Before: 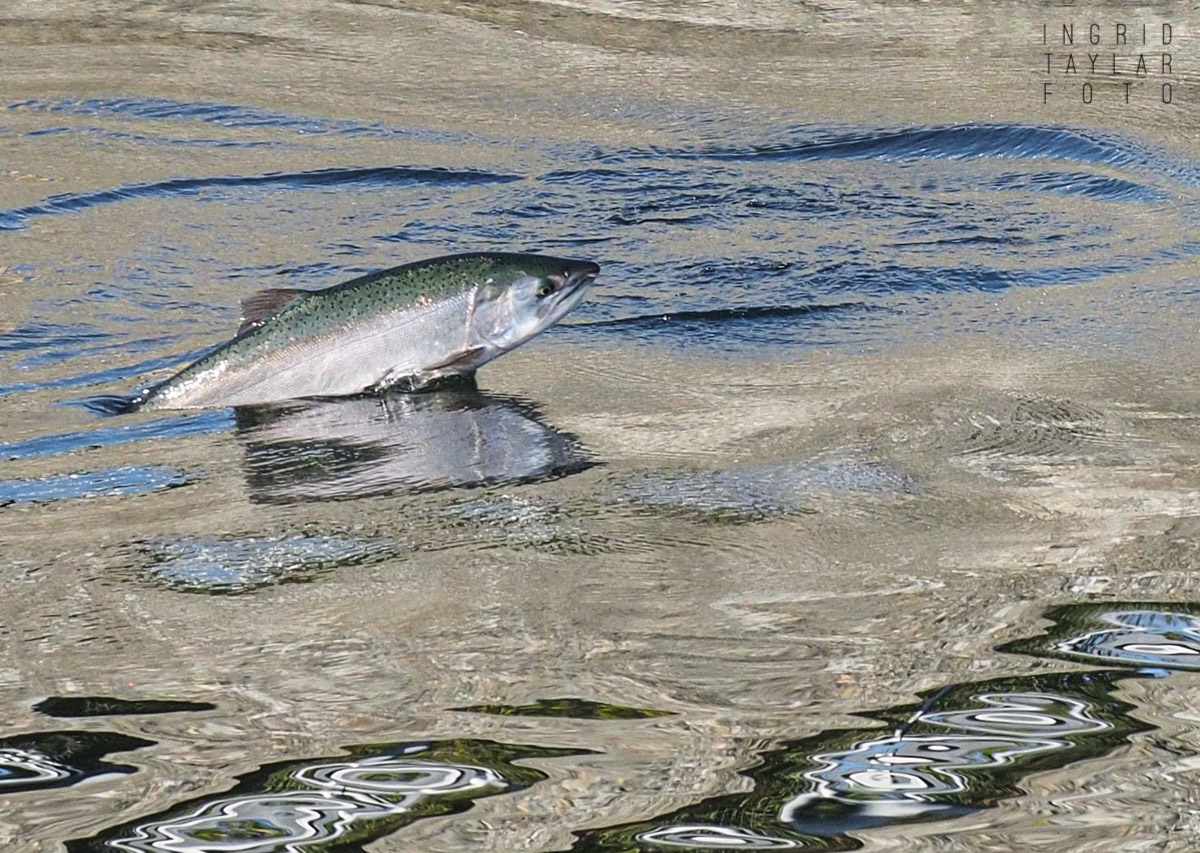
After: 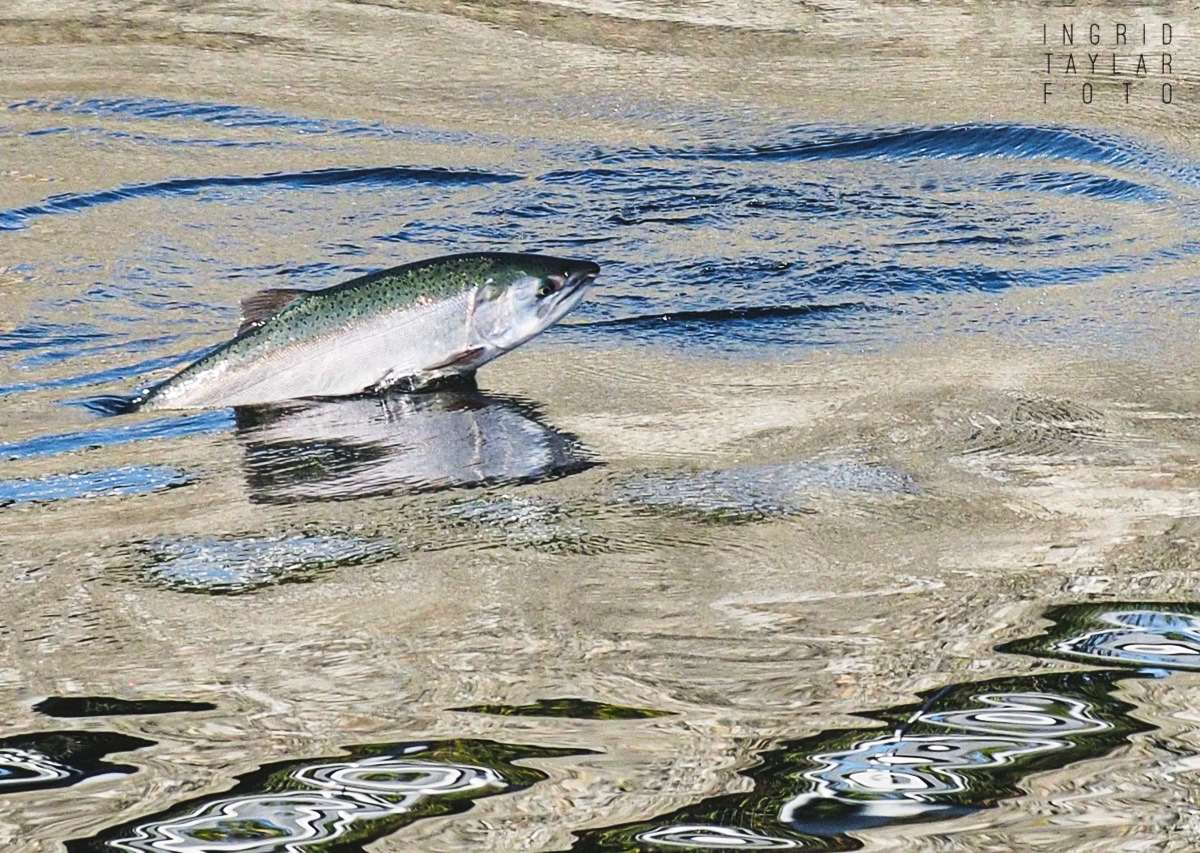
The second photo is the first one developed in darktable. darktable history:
tone curve: curves: ch0 [(0, 0.032) (0.181, 0.156) (0.751, 0.829) (1, 1)], preserve colors none
contrast brightness saturation: contrast 0.076, saturation 0.025
